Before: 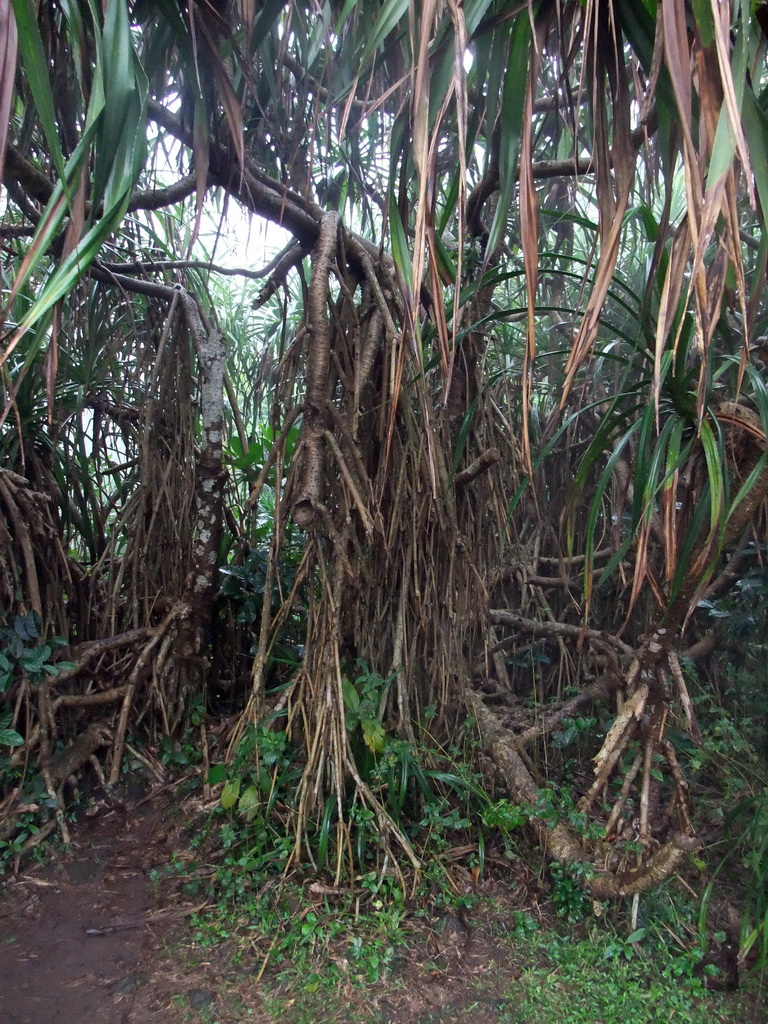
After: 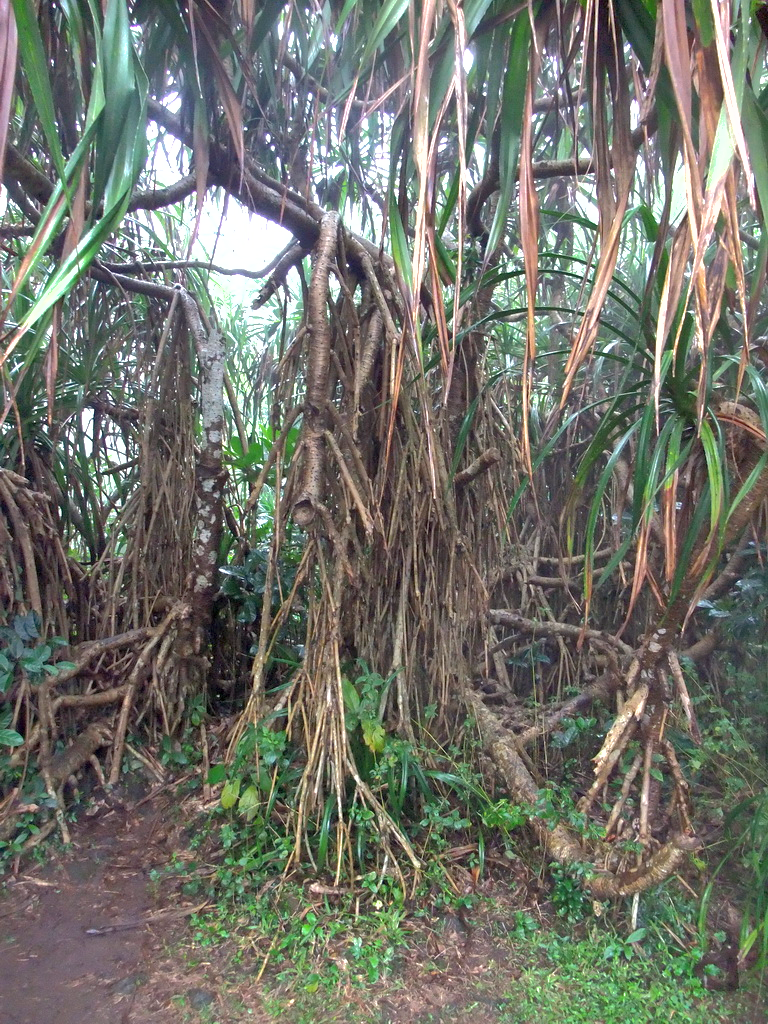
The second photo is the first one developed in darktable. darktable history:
shadows and highlights: shadows 59.77, highlights -59.77
exposure: exposure 1.072 EV, compensate exposure bias true, compensate highlight preservation false
